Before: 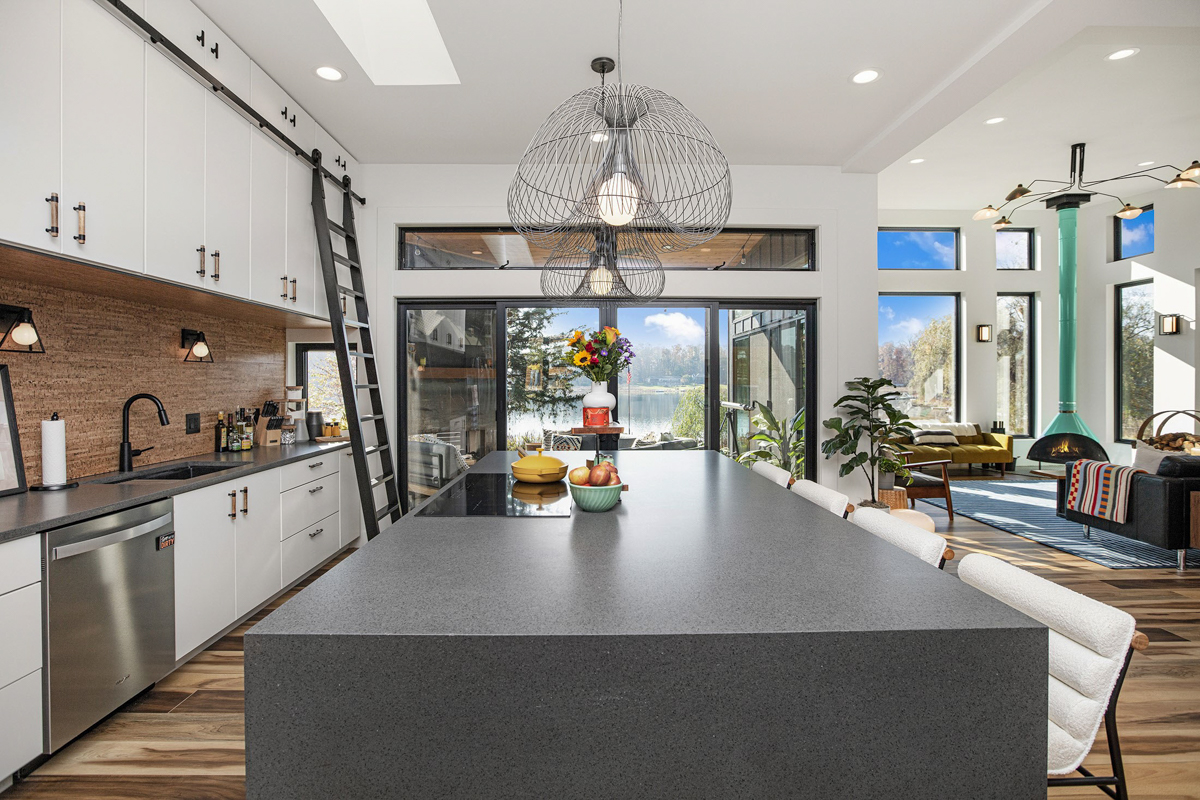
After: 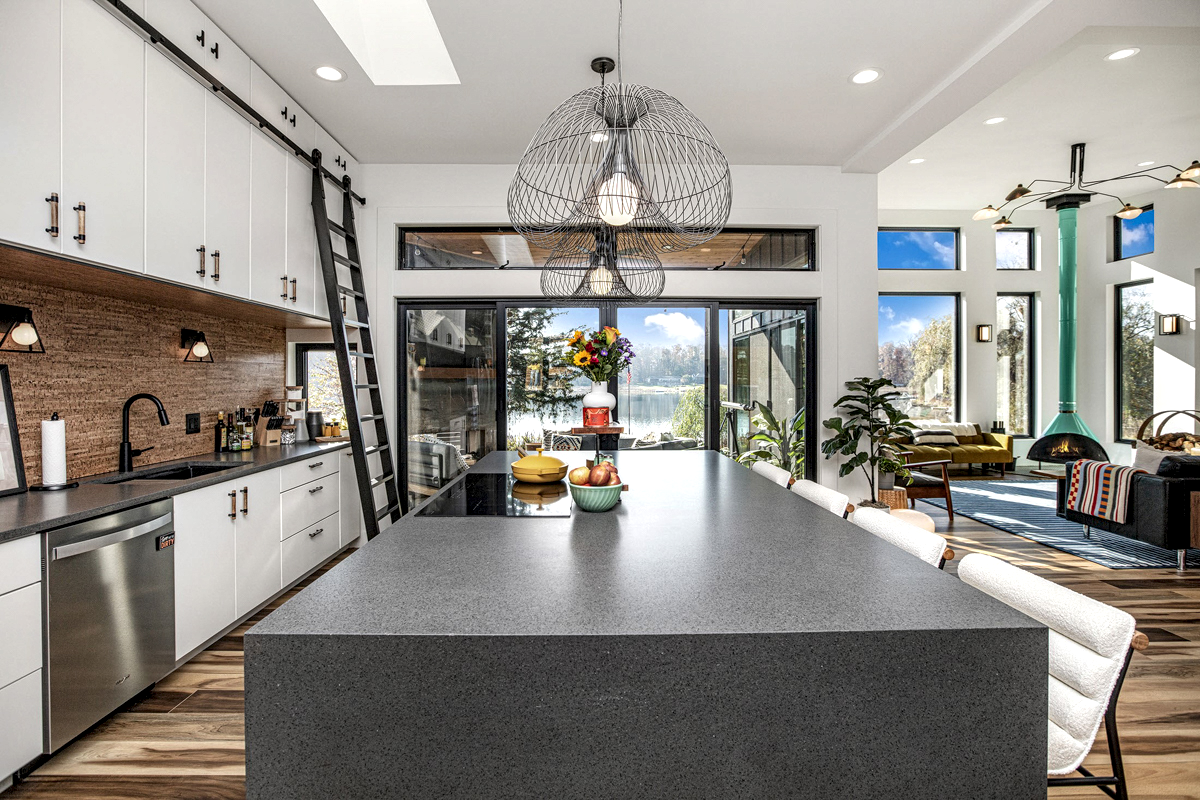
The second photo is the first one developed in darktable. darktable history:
local contrast: highlights 60%, shadows 60%, detail 160%
tone equalizer: on, module defaults
